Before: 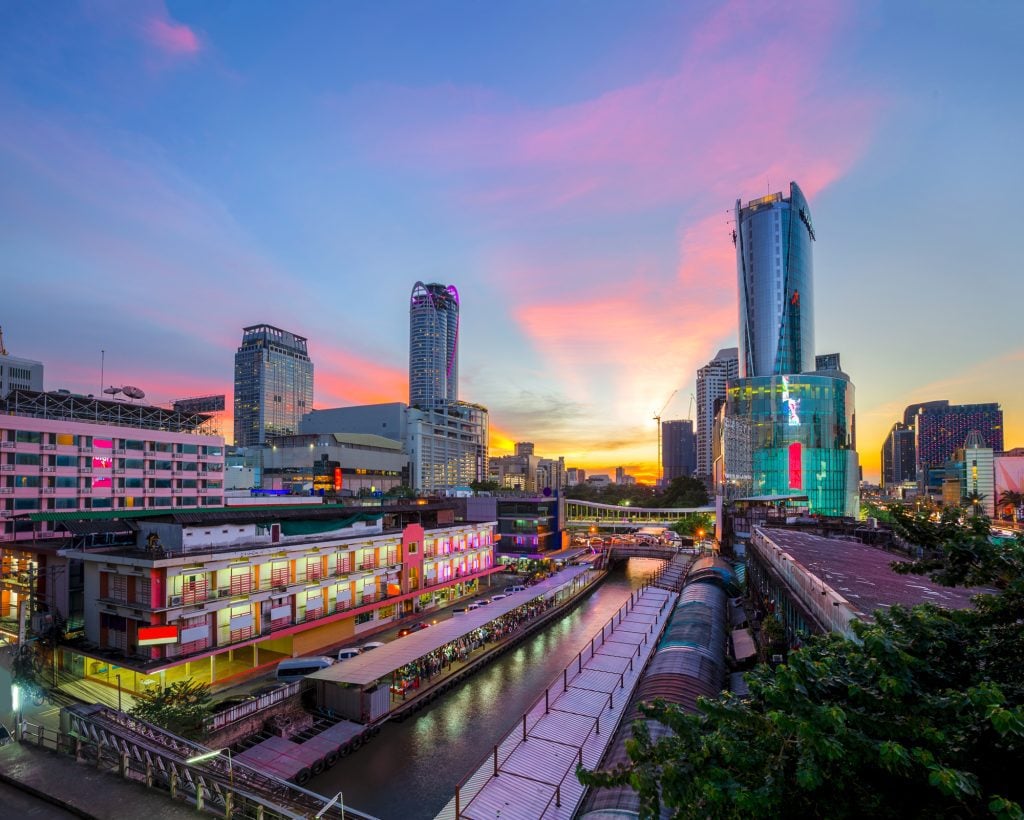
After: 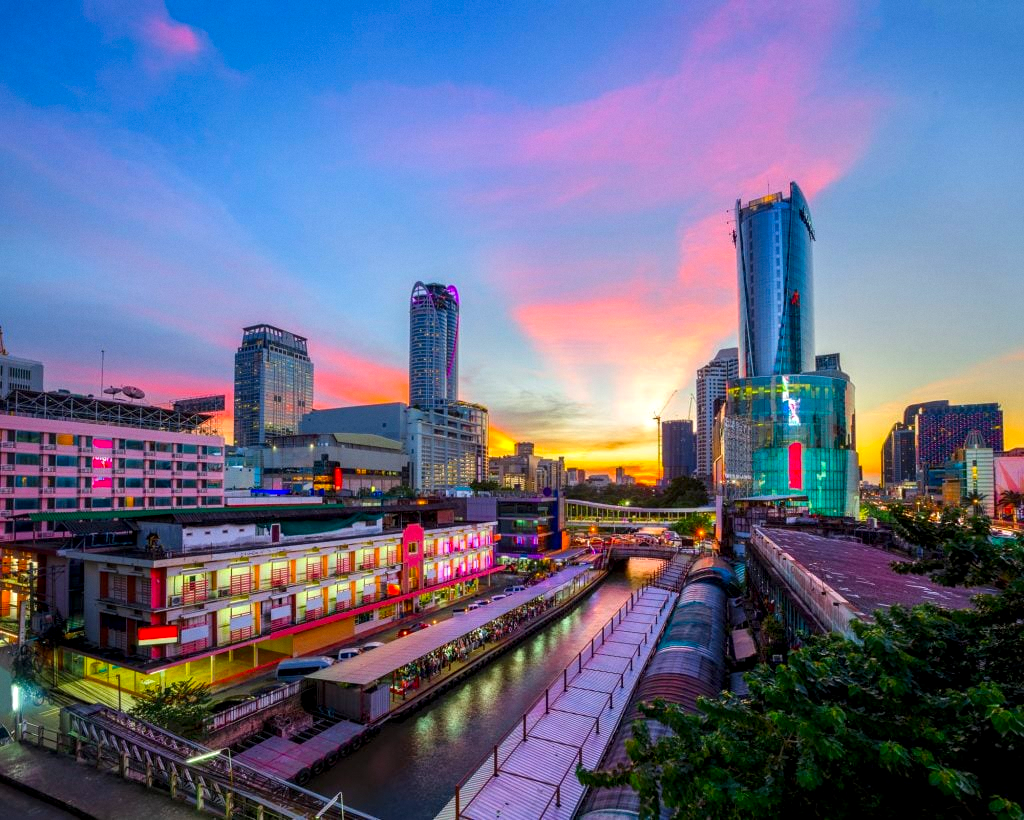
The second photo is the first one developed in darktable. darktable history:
grain: coarseness 14.57 ISO, strength 8.8%
local contrast: highlights 100%, shadows 100%, detail 120%, midtone range 0.2
contrast equalizer: octaves 7, y [[0.6 ×6], [0.55 ×6], [0 ×6], [0 ×6], [0 ×6]], mix 0.15
contrast brightness saturation: brightness -0.02, saturation 0.35
